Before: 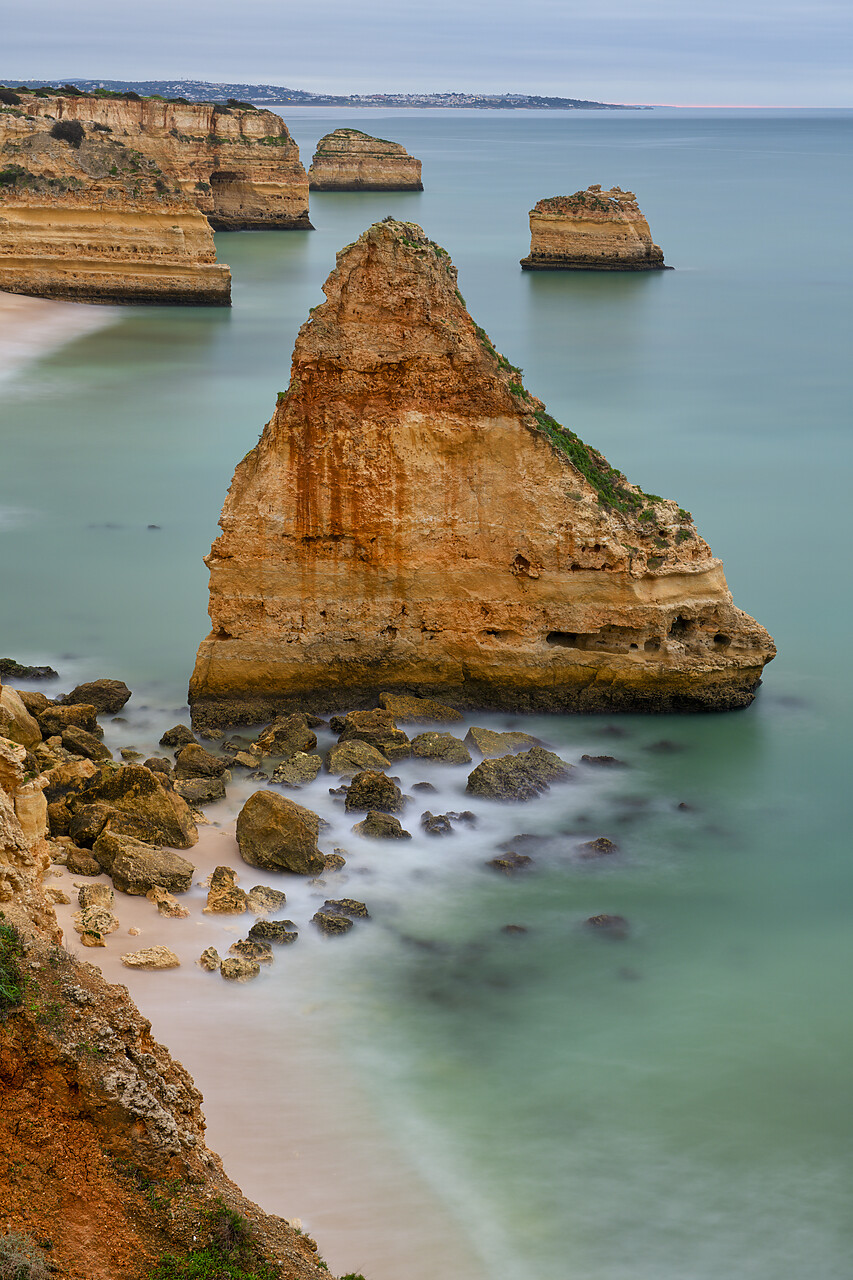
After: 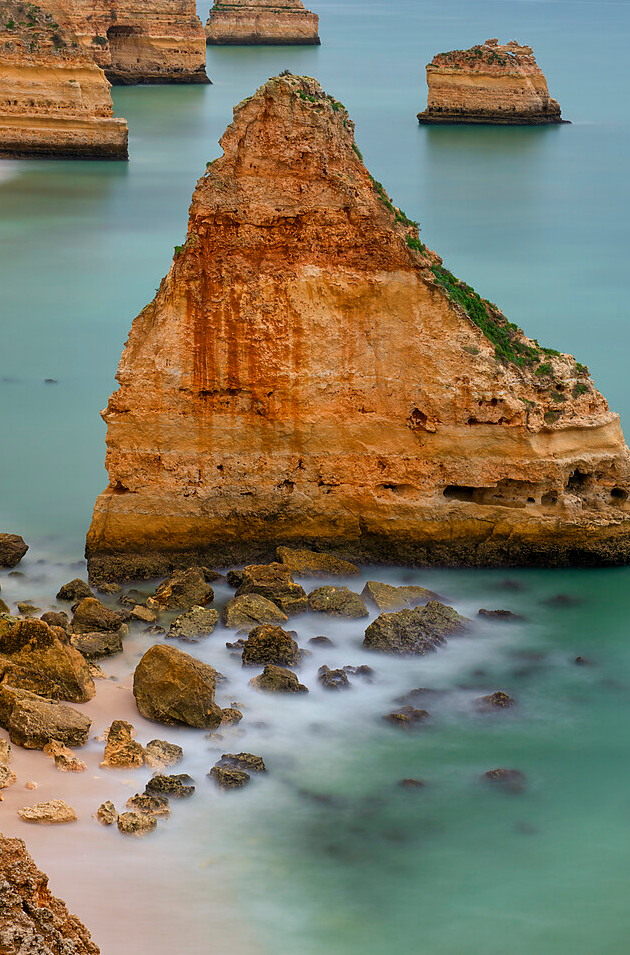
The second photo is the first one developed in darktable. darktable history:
crop and rotate: left 12.099%, top 11.456%, right 14.006%, bottom 13.897%
